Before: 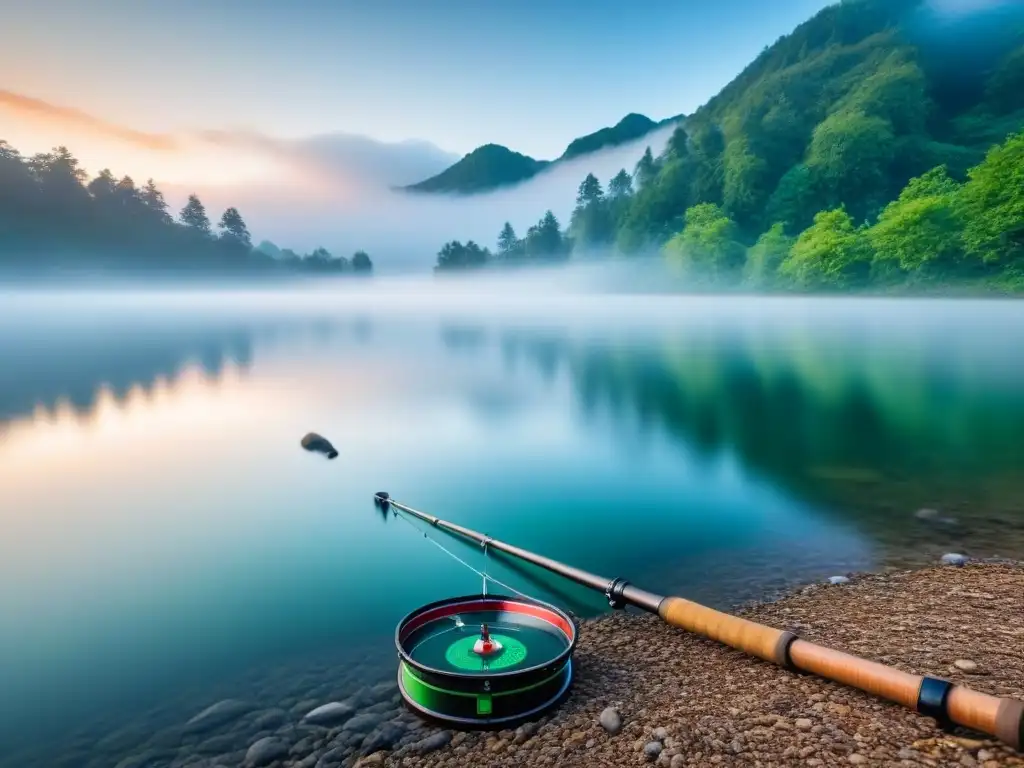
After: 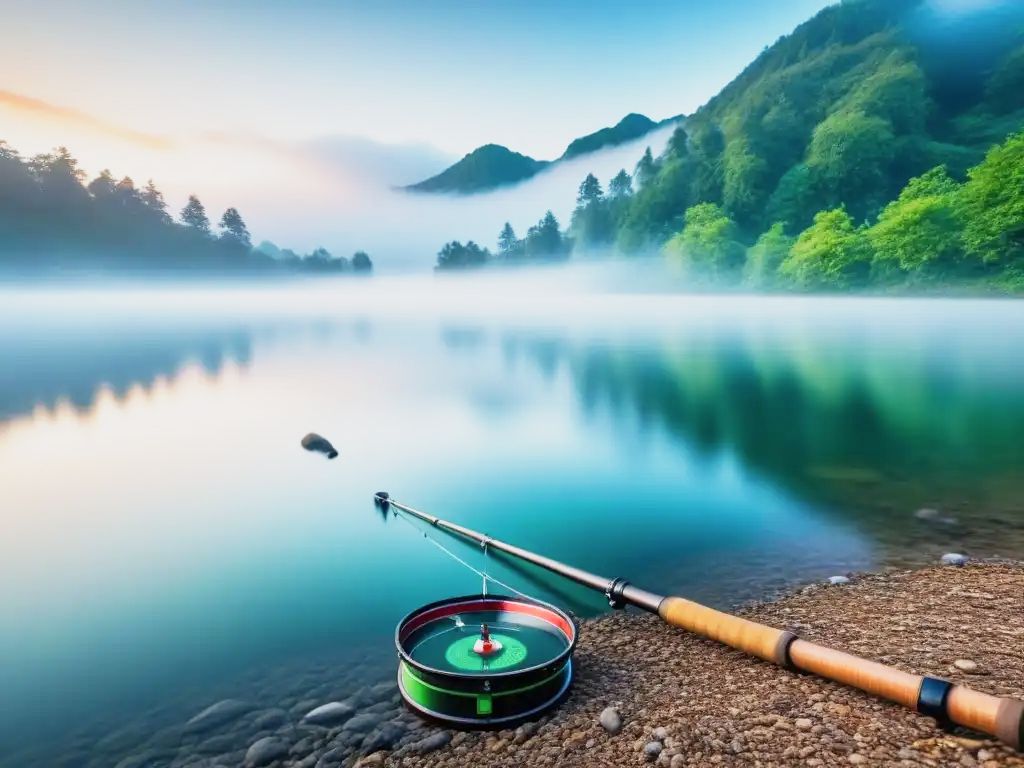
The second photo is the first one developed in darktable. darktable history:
contrast brightness saturation: saturation -0.048
base curve: curves: ch0 [(0, 0) (0.088, 0.125) (0.176, 0.251) (0.354, 0.501) (0.613, 0.749) (1, 0.877)], preserve colors none
